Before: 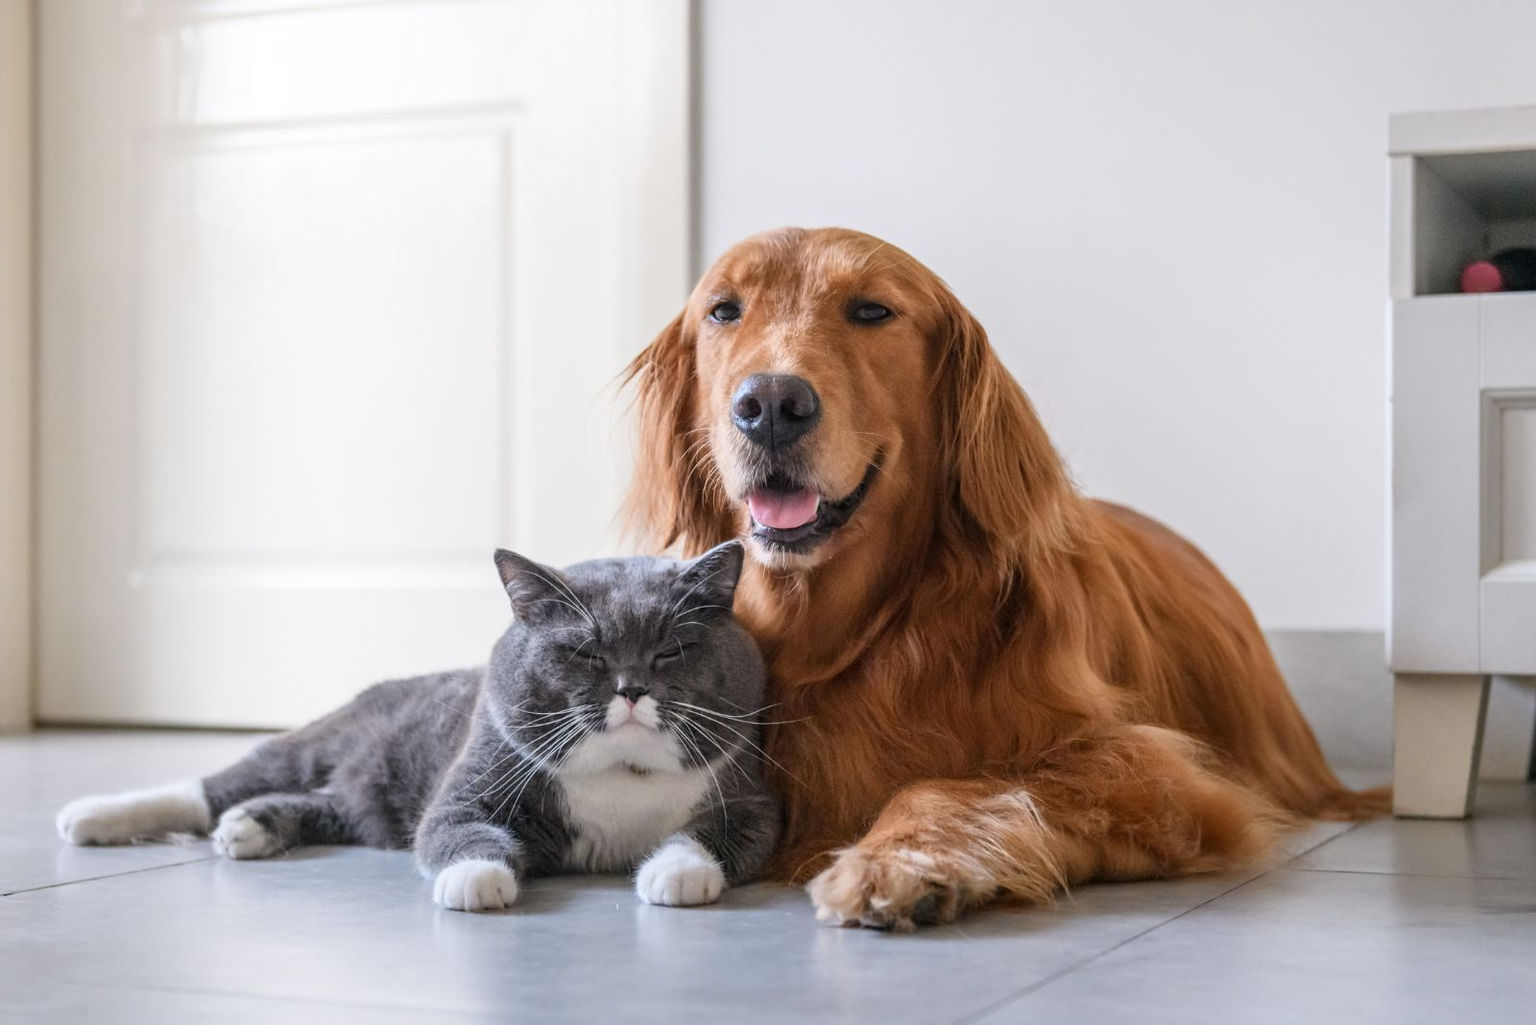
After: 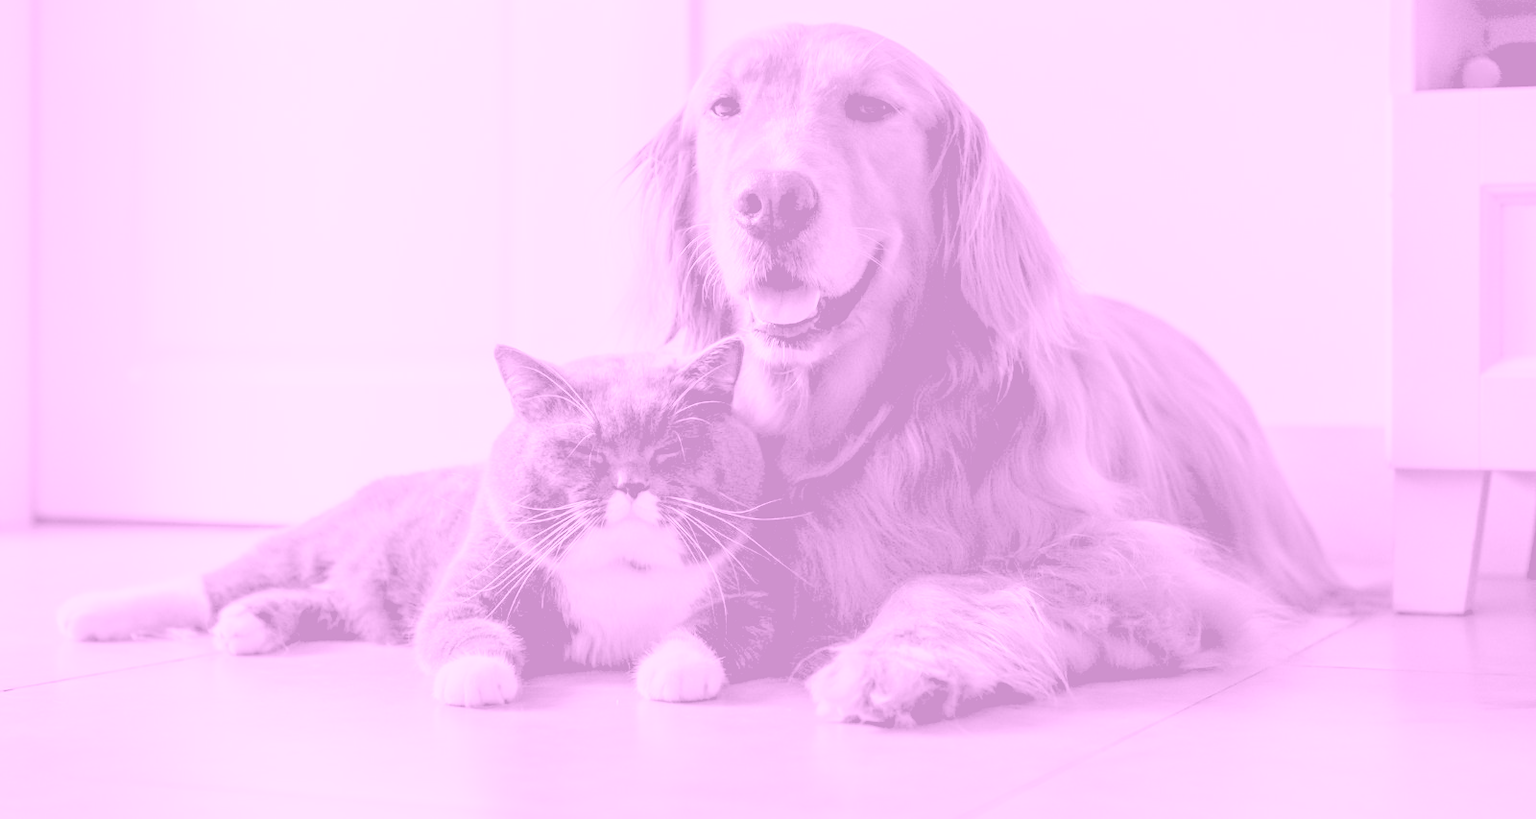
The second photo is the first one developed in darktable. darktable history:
crop and rotate: top 19.998%
rgb levels: levels [[0.029, 0.461, 0.922], [0, 0.5, 1], [0, 0.5, 1]]
exposure: black level correction 0.001, exposure 0.14 EV, compensate highlight preservation false
colorize: hue 331.2°, saturation 69%, source mix 30.28%, lightness 69.02%, version 1
